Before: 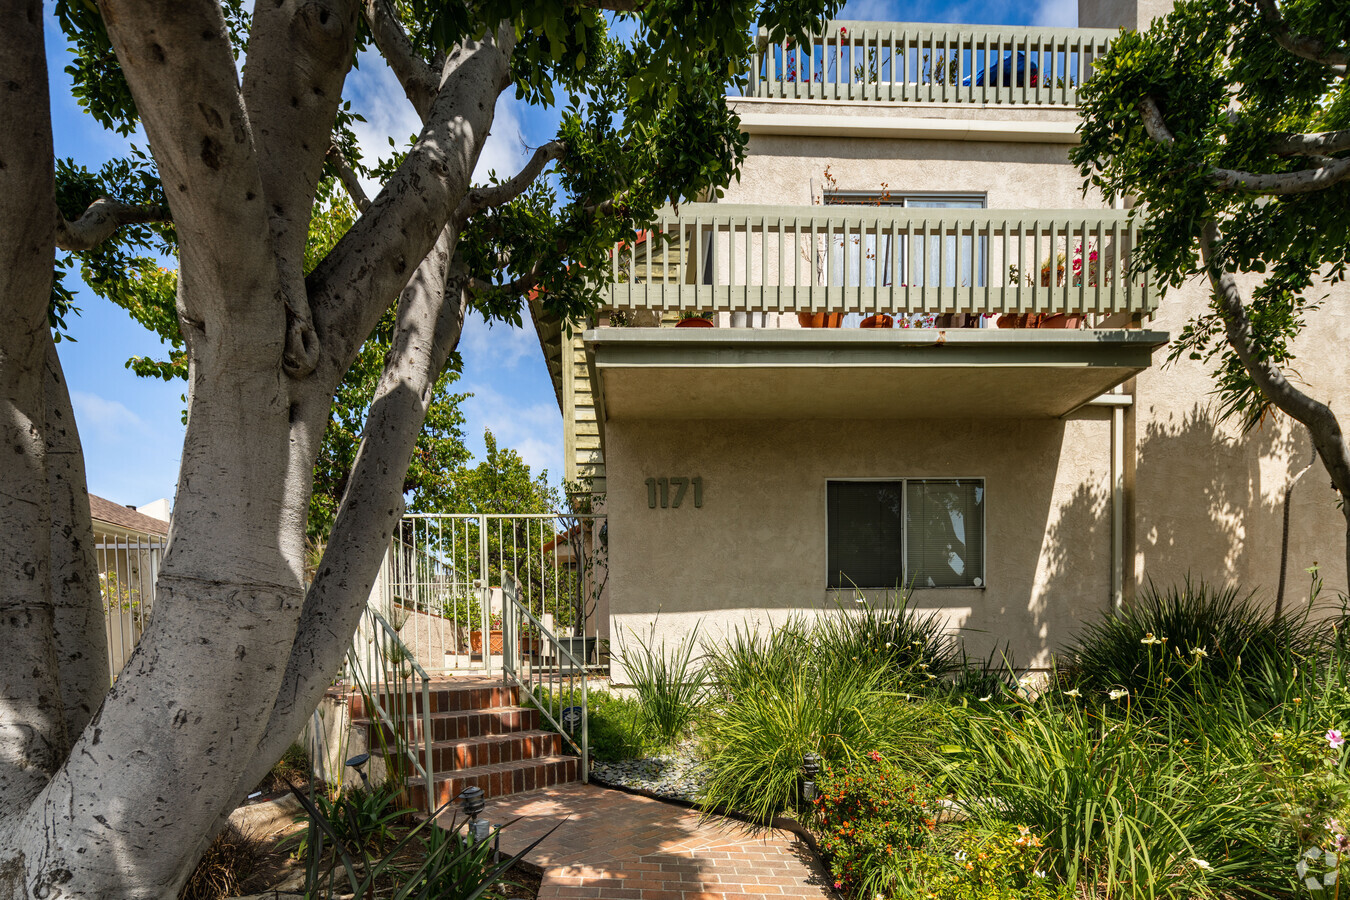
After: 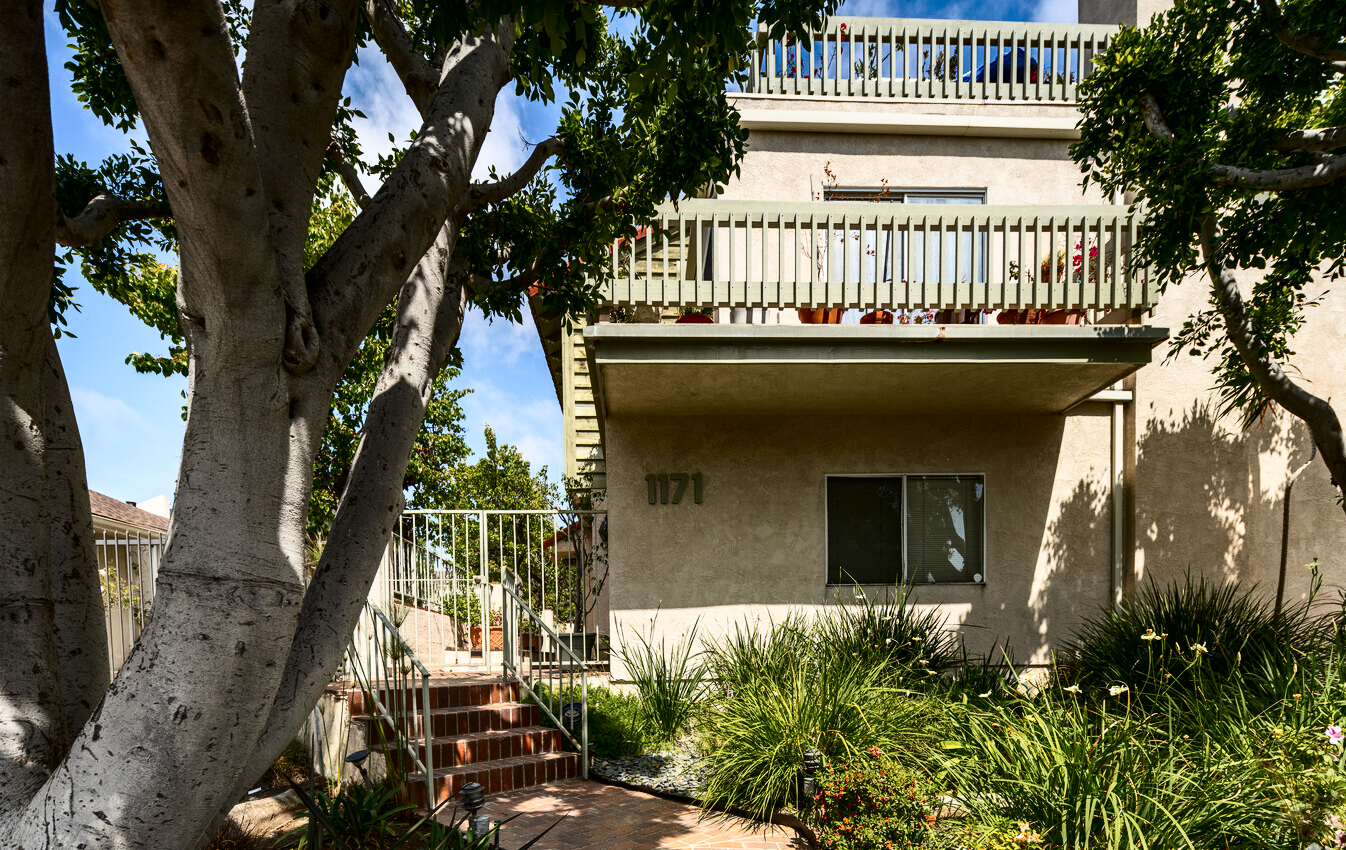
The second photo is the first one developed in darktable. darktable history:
contrast brightness saturation: contrast 0.28
crop: top 0.448%, right 0.264%, bottom 5.045%
